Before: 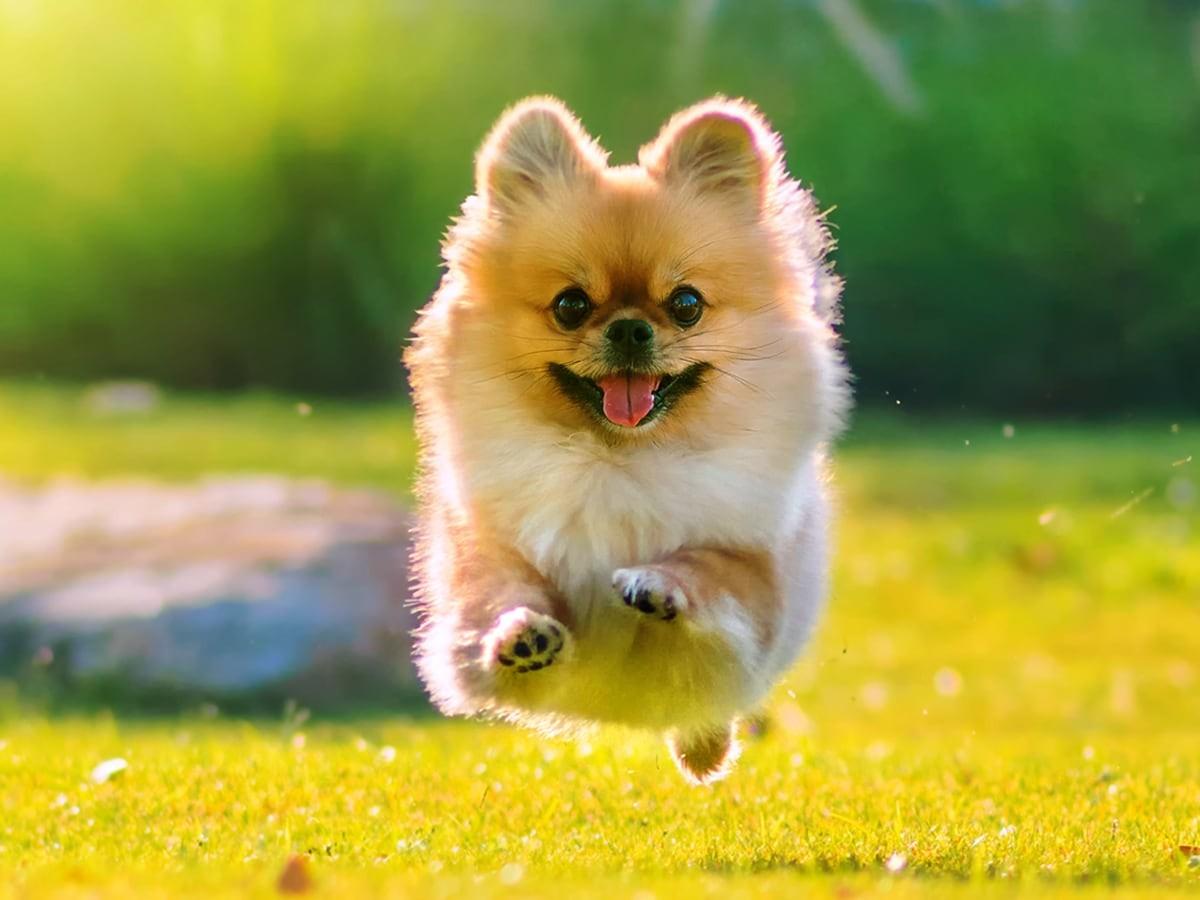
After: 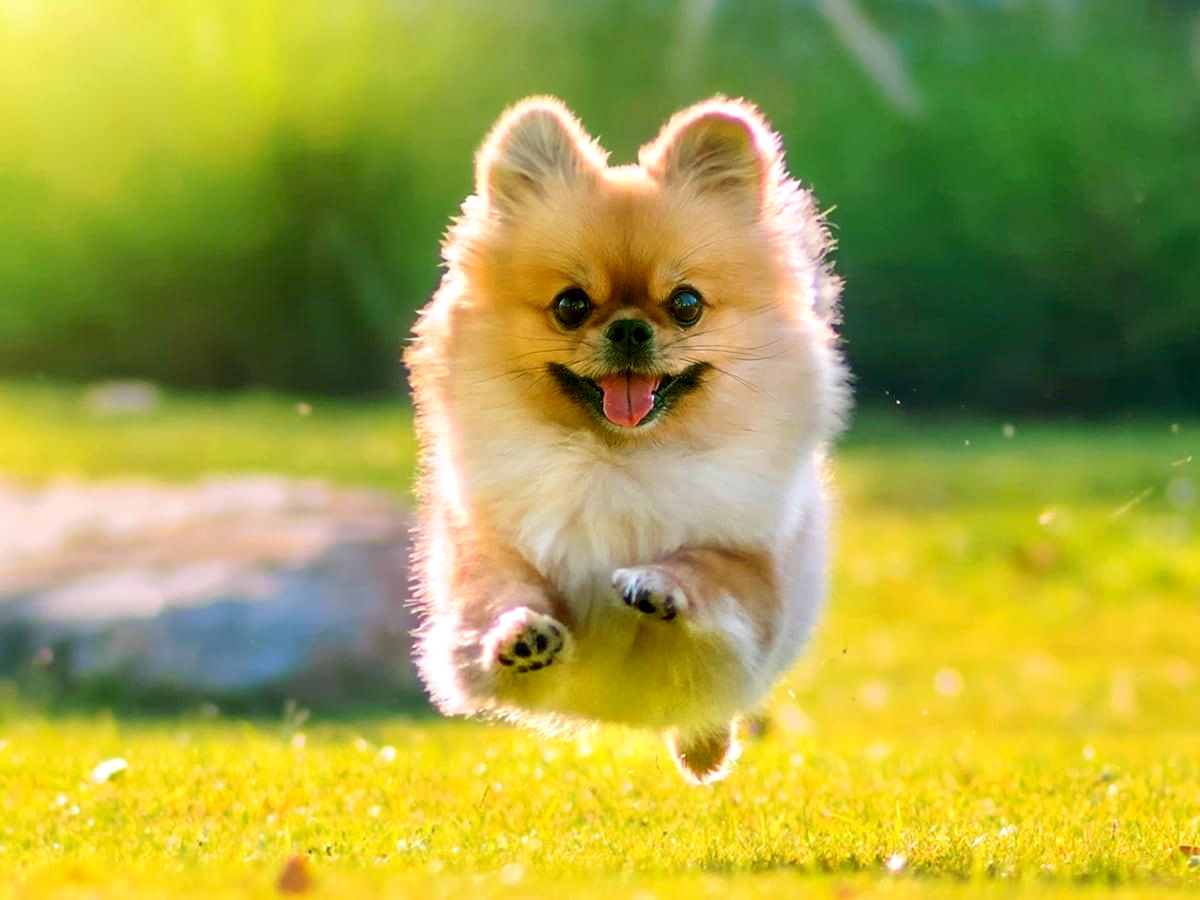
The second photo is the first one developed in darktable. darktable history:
exposure: black level correction 0.007, exposure 0.159 EV, compensate highlight preservation false
tone equalizer: on, module defaults
haze removal: strength -0.064, compatibility mode true
